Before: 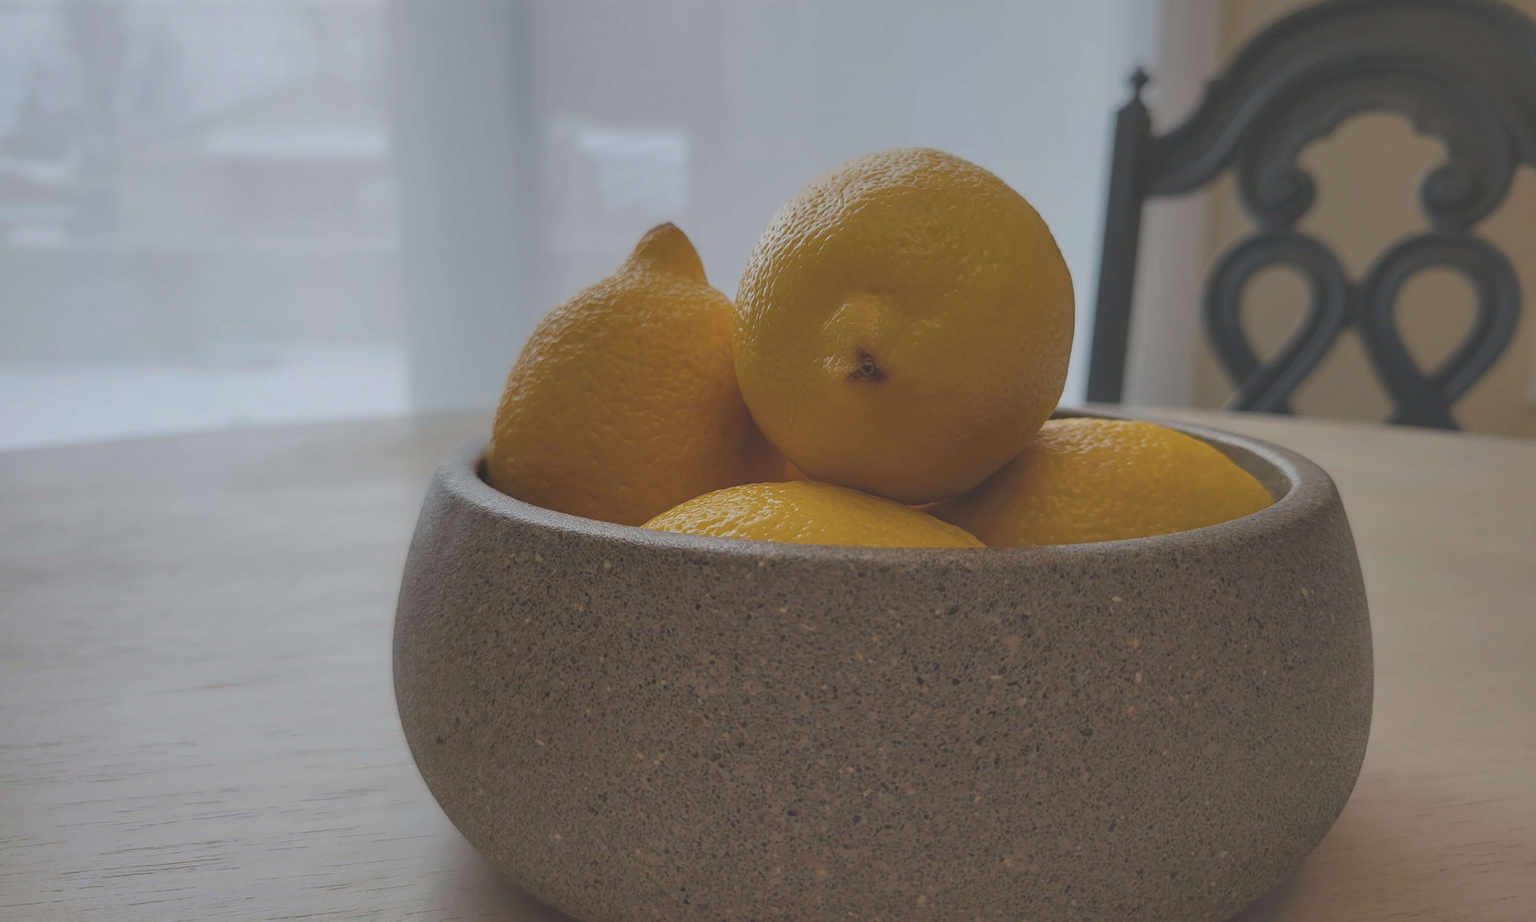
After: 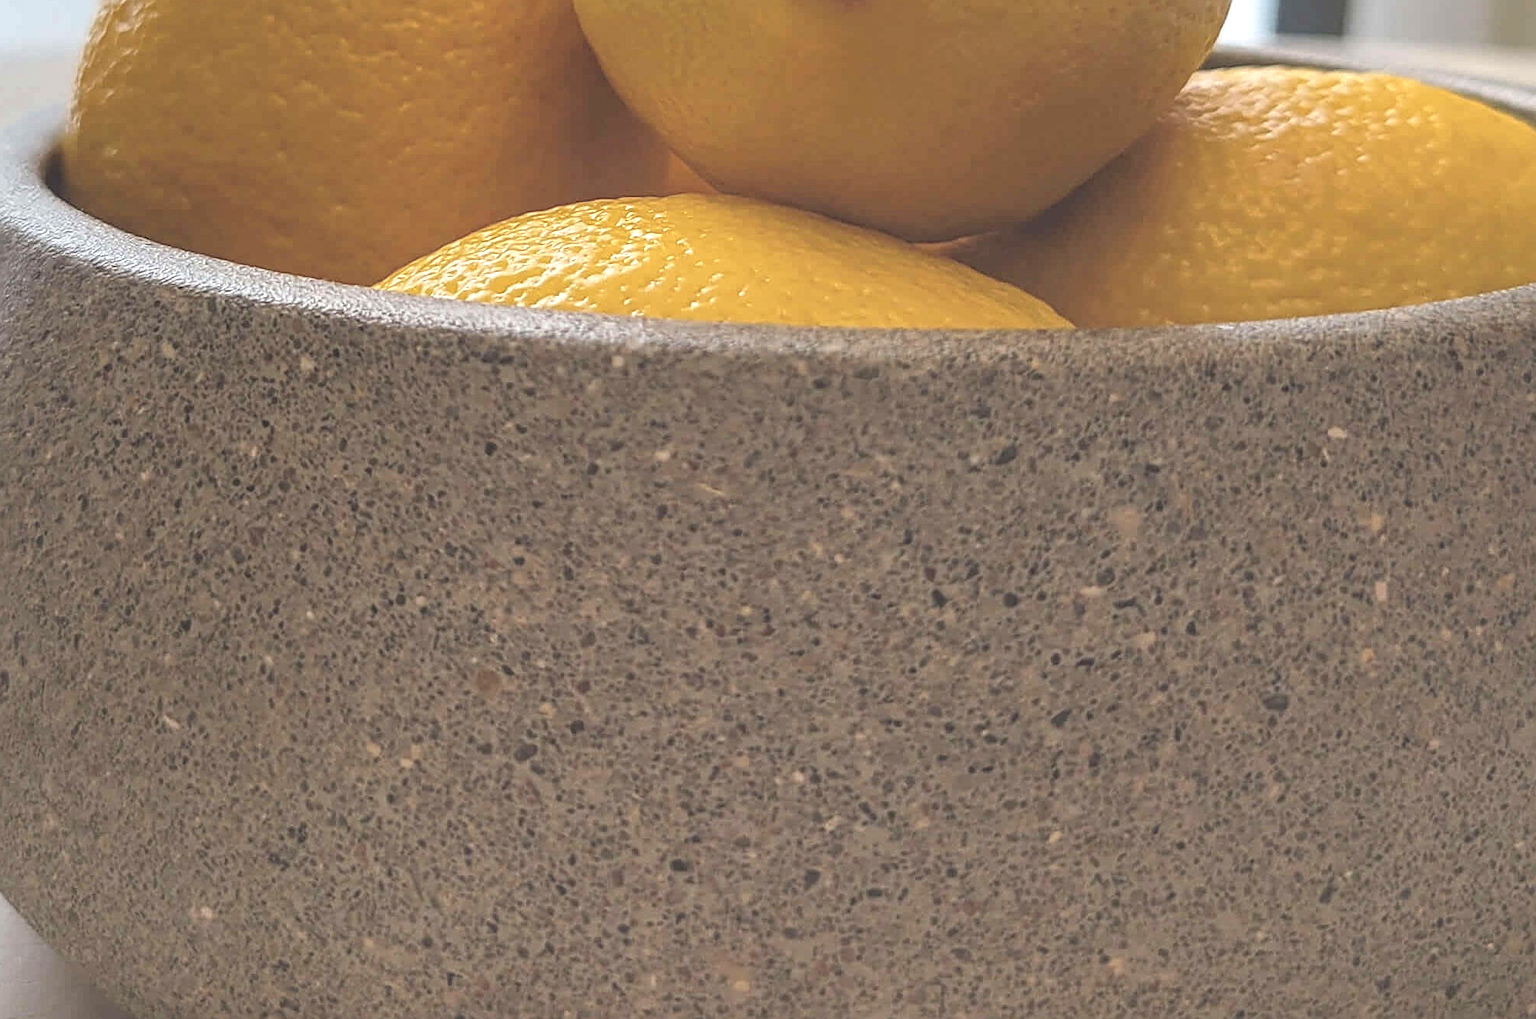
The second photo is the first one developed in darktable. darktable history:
crop: left 29.672%, top 41.786%, right 20.851%, bottom 3.487%
sharpen: on, module defaults
exposure: black level correction 0.001, exposure 1.05 EV, compensate exposure bias true, compensate highlight preservation false
local contrast: detail 130%
